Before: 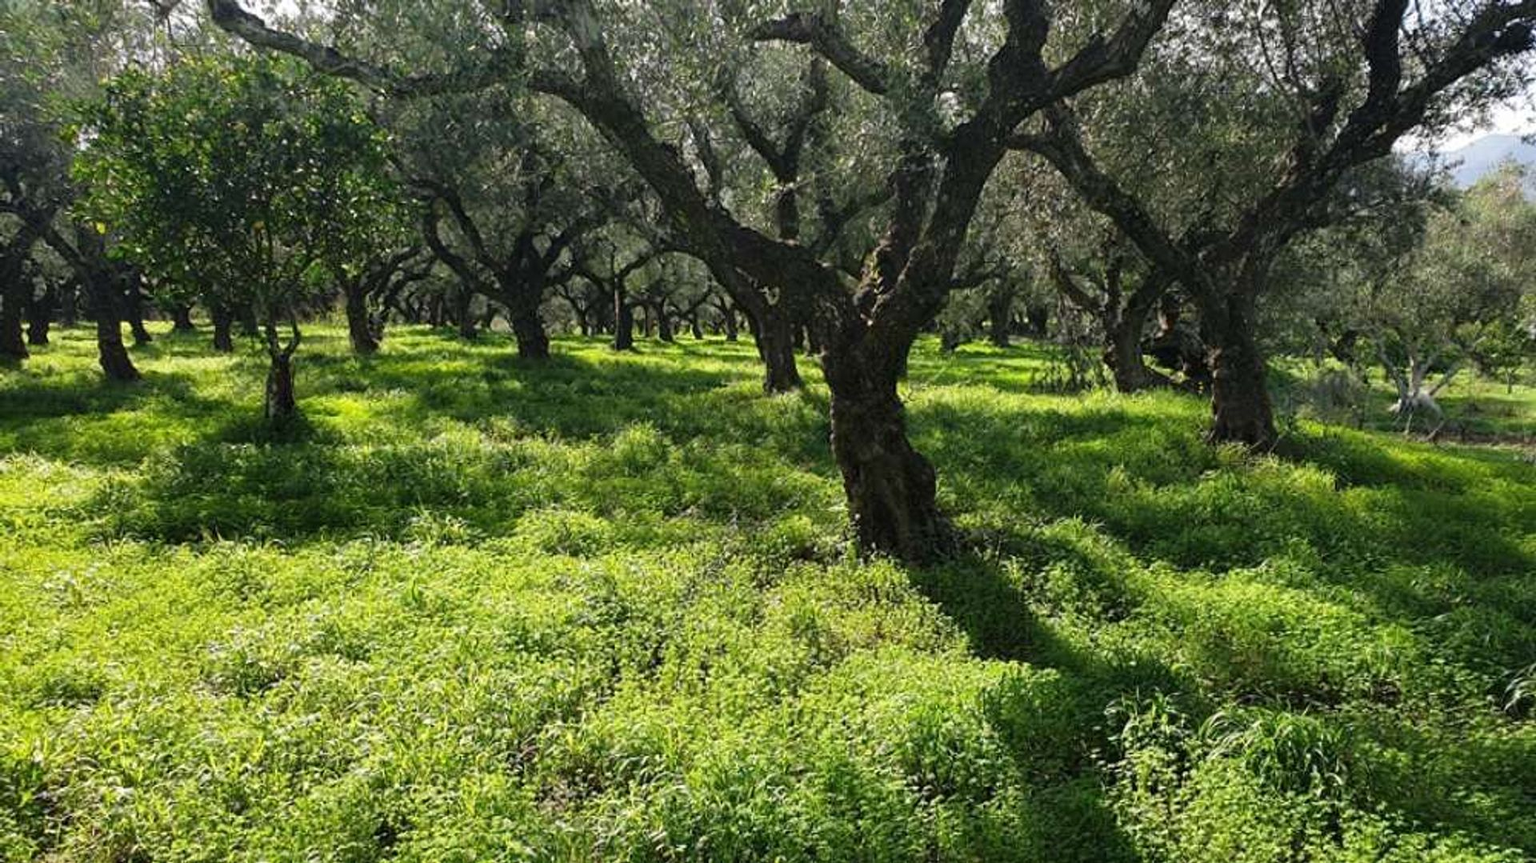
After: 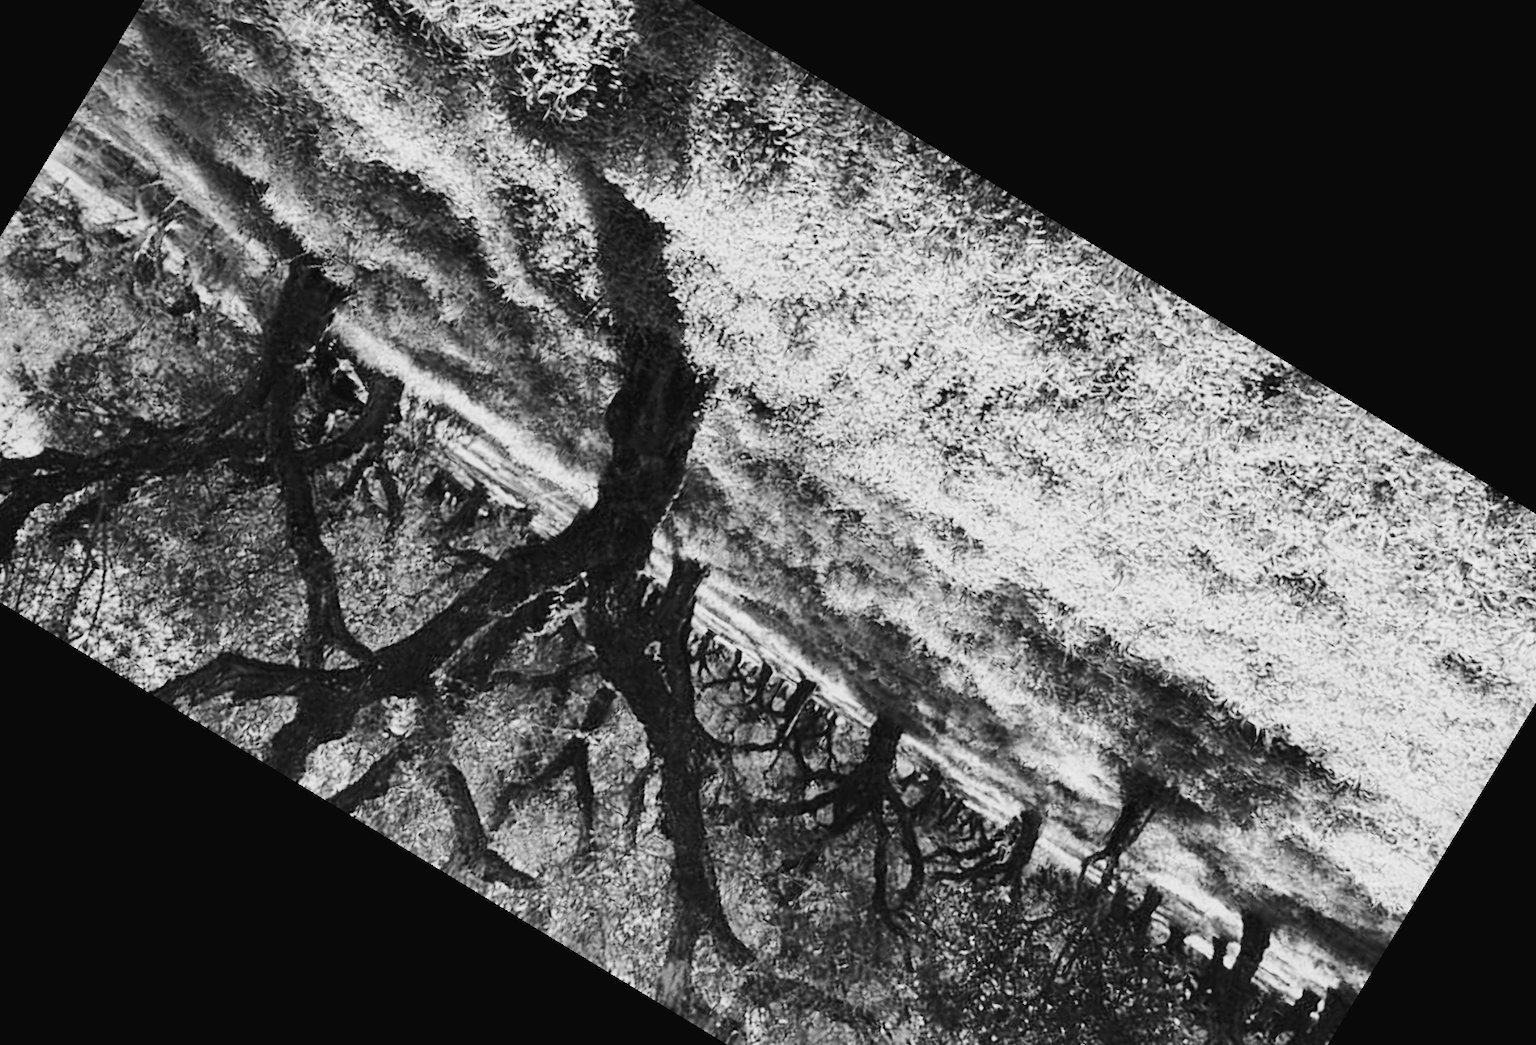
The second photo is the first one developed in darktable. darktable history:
crop and rotate: angle 148.68°, left 9.111%, top 15.603%, right 4.588%, bottom 17.041%
rgb curve: curves: ch0 [(0, 0) (0.284, 0.292) (0.505, 0.644) (1, 1)]; ch1 [(0, 0) (0.284, 0.292) (0.505, 0.644) (1, 1)]; ch2 [(0, 0) (0.284, 0.292) (0.505, 0.644) (1, 1)], compensate middle gray true
monochrome: a -71.75, b 75.82
tone curve: curves: ch0 [(0, 0.021) (0.049, 0.044) (0.152, 0.14) (0.328, 0.377) (0.473, 0.543) (0.663, 0.734) (0.84, 0.899) (1, 0.969)]; ch1 [(0, 0) (0.302, 0.331) (0.427, 0.433) (0.472, 0.47) (0.502, 0.503) (0.527, 0.524) (0.564, 0.591) (0.602, 0.632) (0.677, 0.701) (0.859, 0.885) (1, 1)]; ch2 [(0, 0) (0.33, 0.301) (0.447, 0.44) (0.487, 0.496) (0.502, 0.516) (0.535, 0.563) (0.565, 0.6) (0.618, 0.629) (1, 1)], color space Lab, independent channels, preserve colors none
shadows and highlights: shadows 25, highlights -25
